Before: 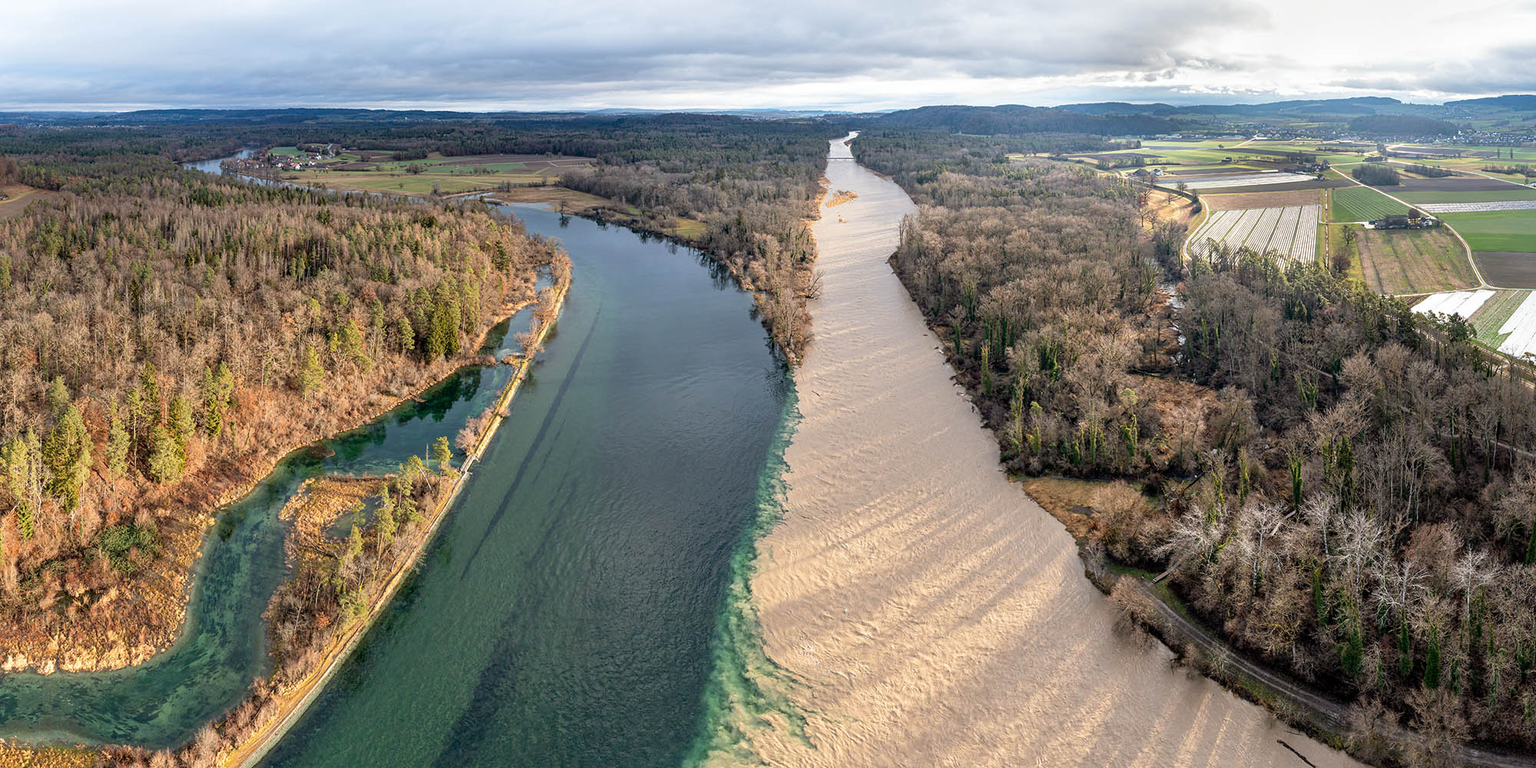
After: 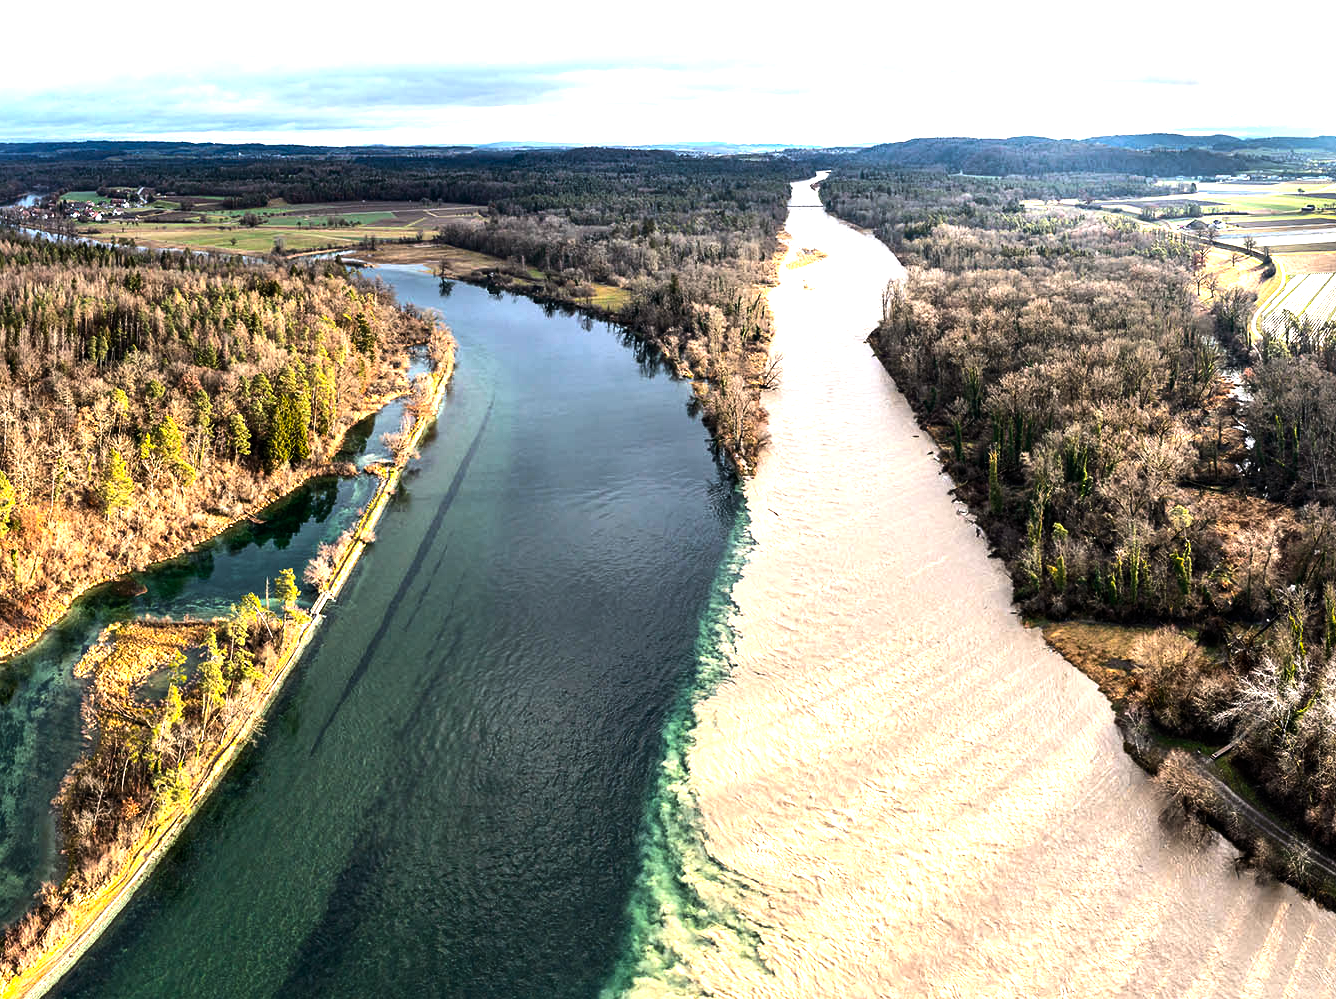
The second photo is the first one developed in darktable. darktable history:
color balance rgb: power › hue 173.27°, perceptual saturation grading › global saturation 19.636%, perceptual brilliance grading › global brilliance -18.216%, perceptual brilliance grading › highlights 28.092%
crop and rotate: left 14.48%, right 18.72%
tone equalizer: -8 EV -1.12 EV, -7 EV -0.976 EV, -6 EV -0.89 EV, -5 EV -0.609 EV, -3 EV 0.549 EV, -2 EV 0.84 EV, -1 EV 1.01 EV, +0 EV 1.06 EV, edges refinement/feathering 500, mask exposure compensation -1.57 EV, preserve details no
